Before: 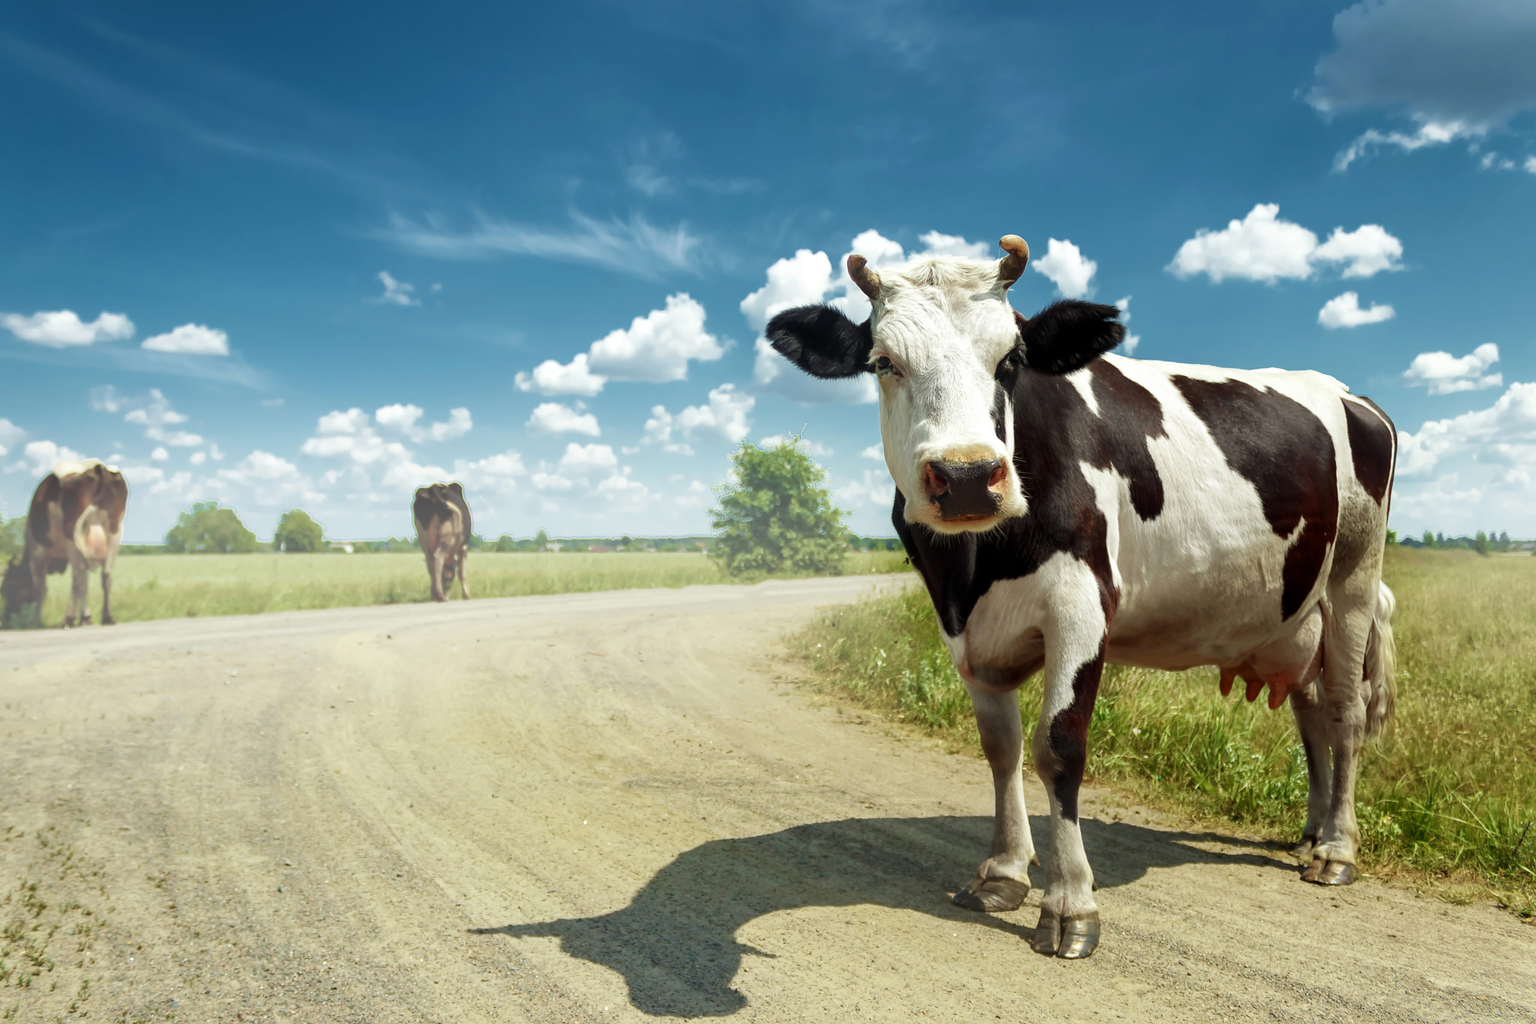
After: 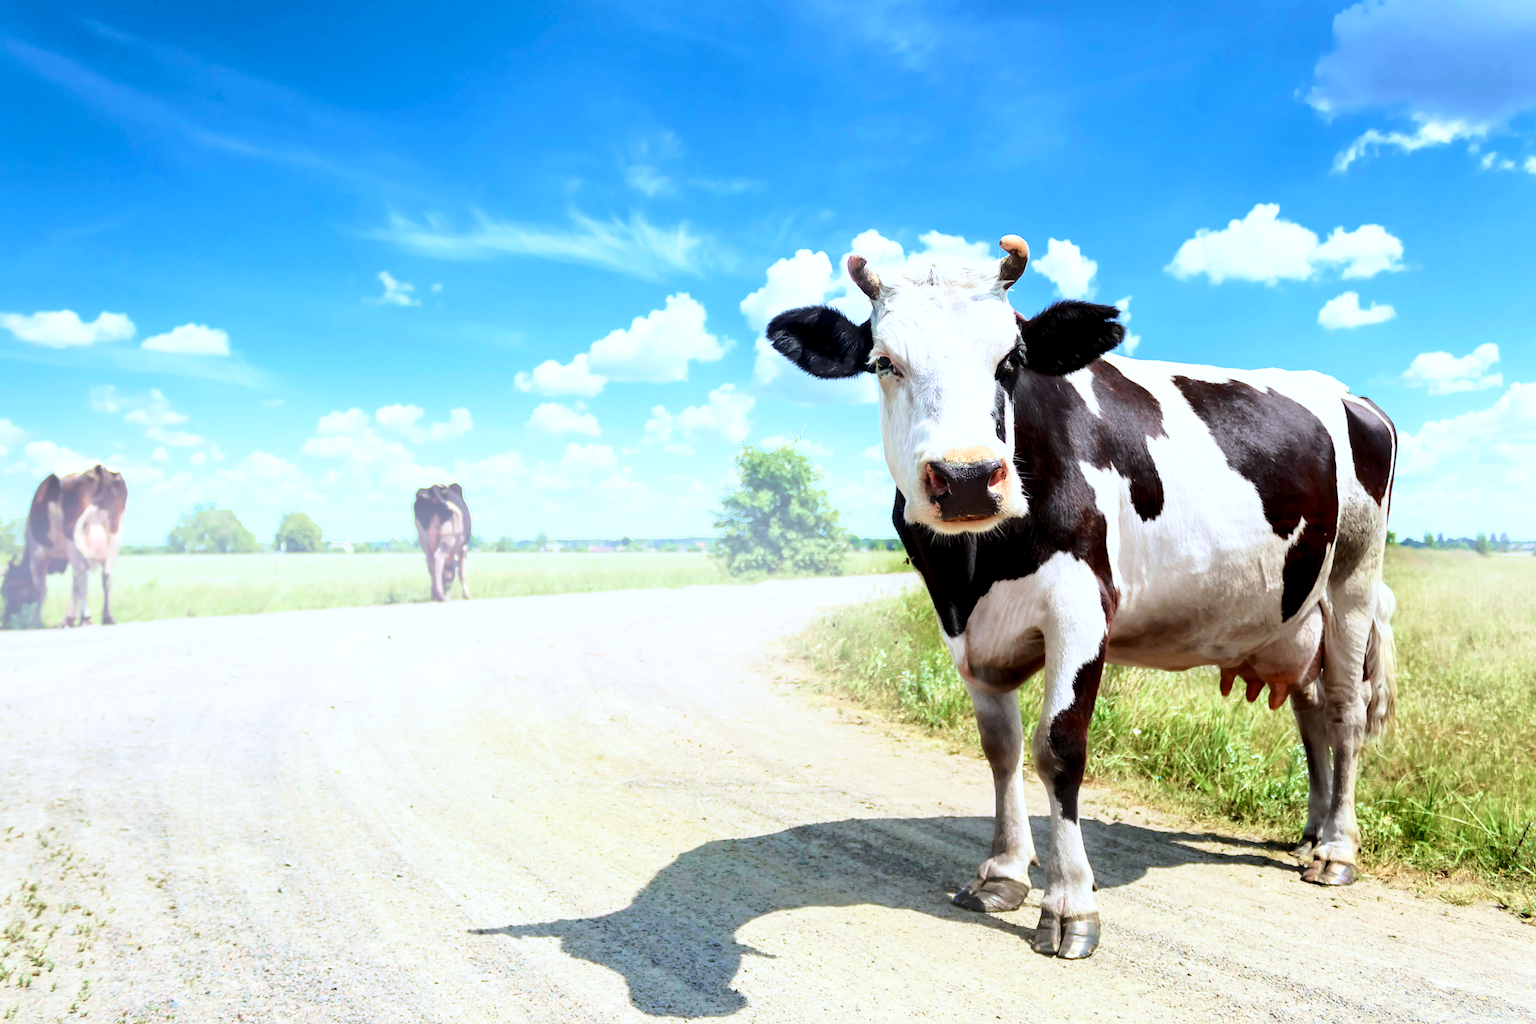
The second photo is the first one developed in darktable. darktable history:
base curve: curves: ch0 [(0, 0) (0.028, 0.03) (0.121, 0.232) (0.46, 0.748) (0.859, 0.968) (1, 1)]
exposure: black level correction 0.004, exposure 0.41 EV, compensate exposure bias true, compensate highlight preservation false
color calibration: illuminant as shot in camera, x 0.379, y 0.396, temperature 4134.52 K
